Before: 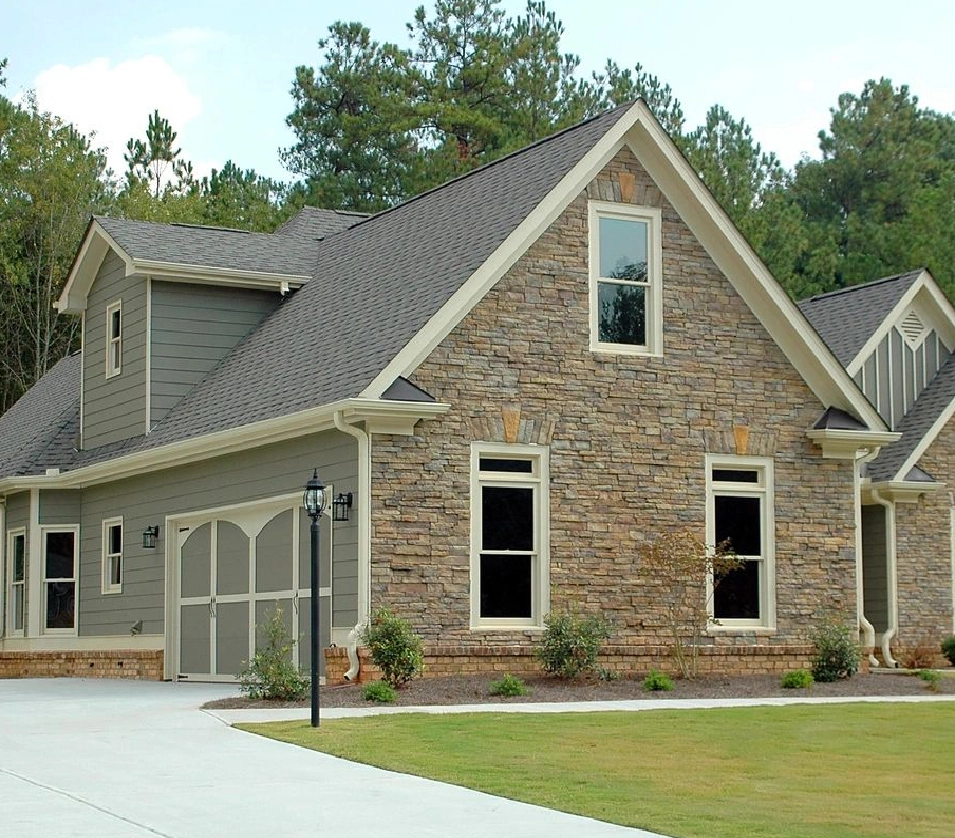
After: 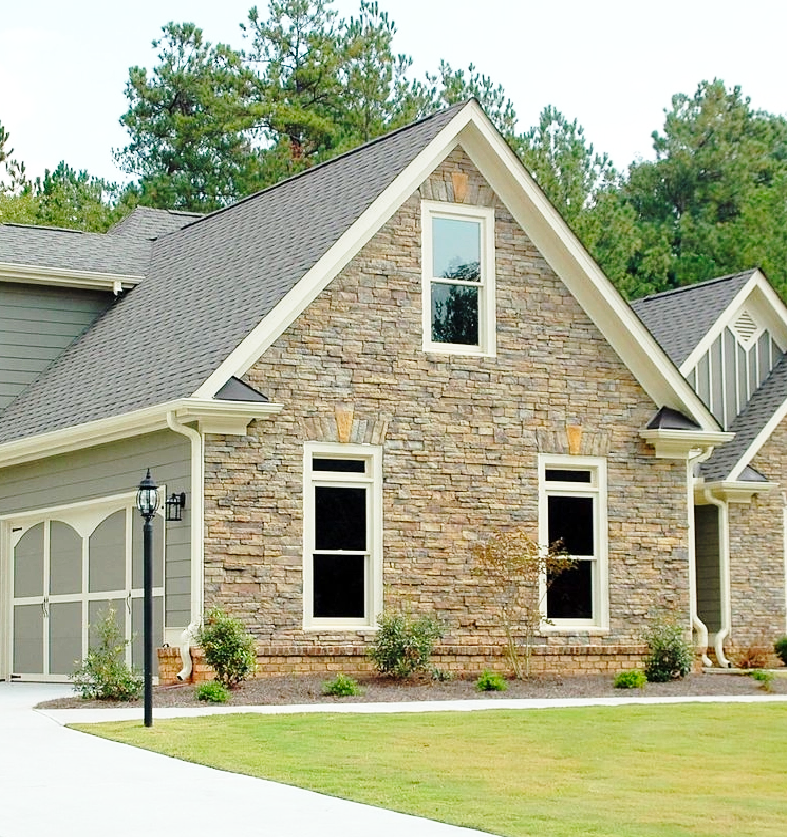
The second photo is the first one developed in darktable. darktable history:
crop: left 17.582%, bottom 0.031%
base curve: curves: ch0 [(0, 0) (0.028, 0.03) (0.121, 0.232) (0.46, 0.748) (0.859, 0.968) (1, 1)], preserve colors none
